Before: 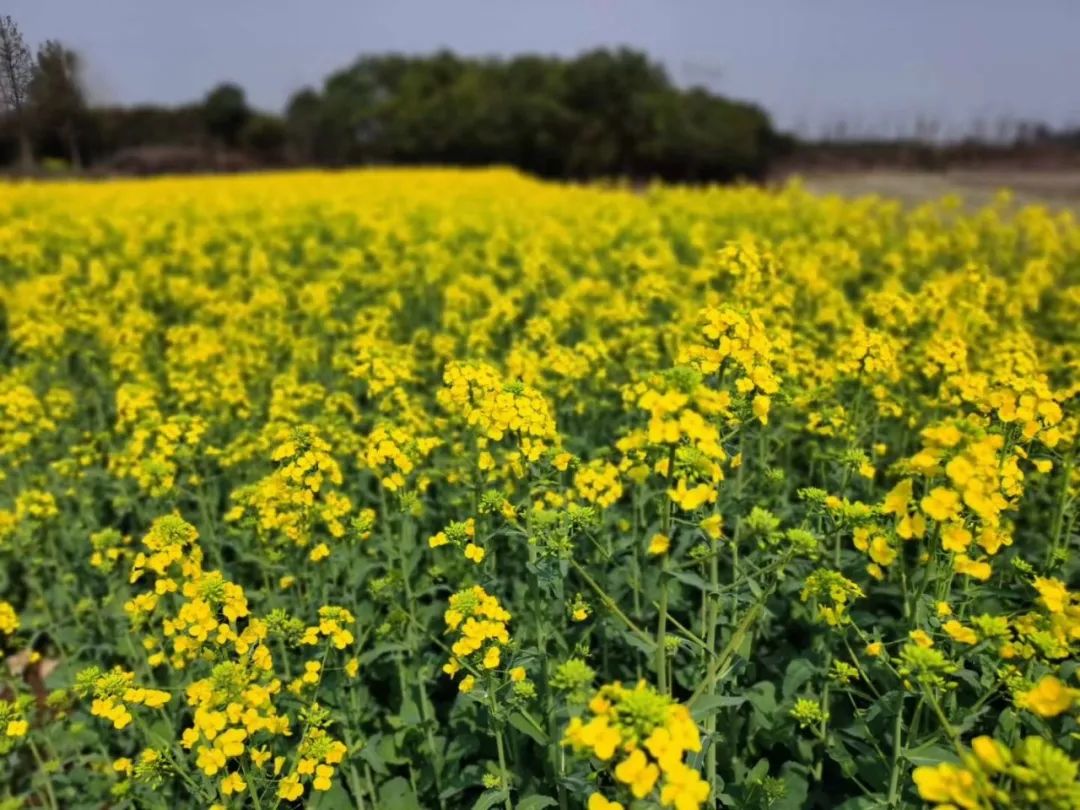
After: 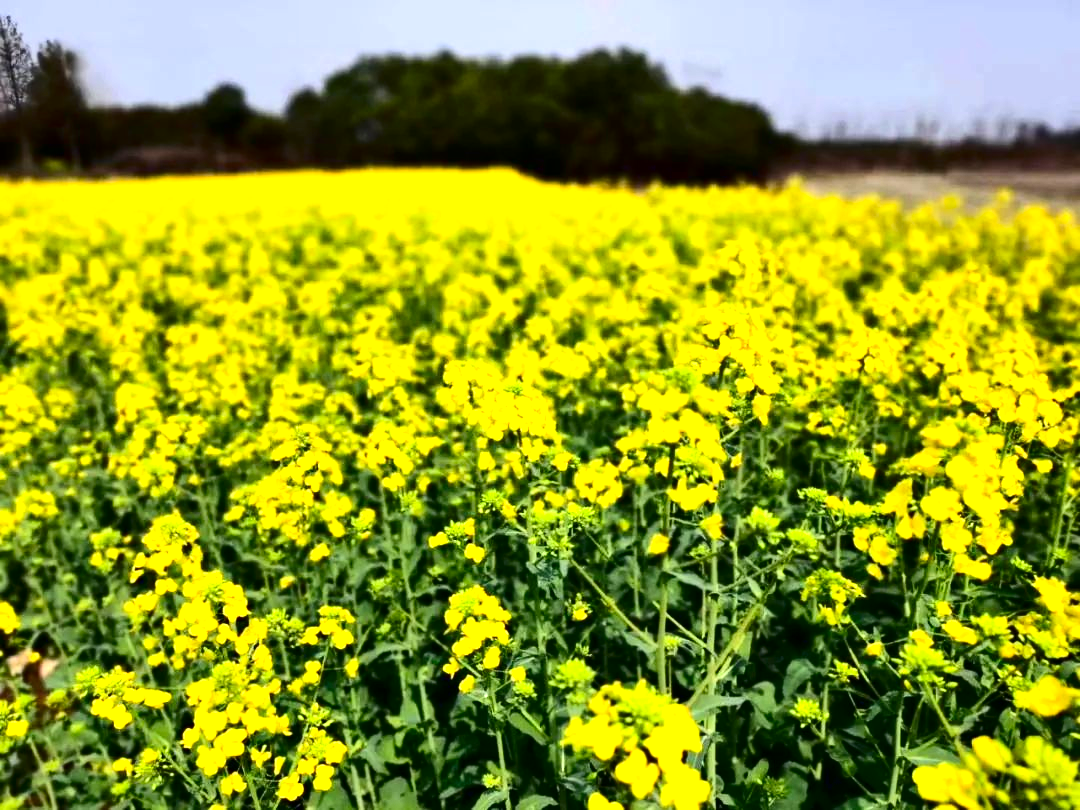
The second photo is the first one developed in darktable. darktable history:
exposure: black level correction 0, exposure 1.1 EV, compensate exposure bias true, compensate highlight preservation false
contrast brightness saturation: contrast 0.24, brightness -0.24, saturation 0.14
